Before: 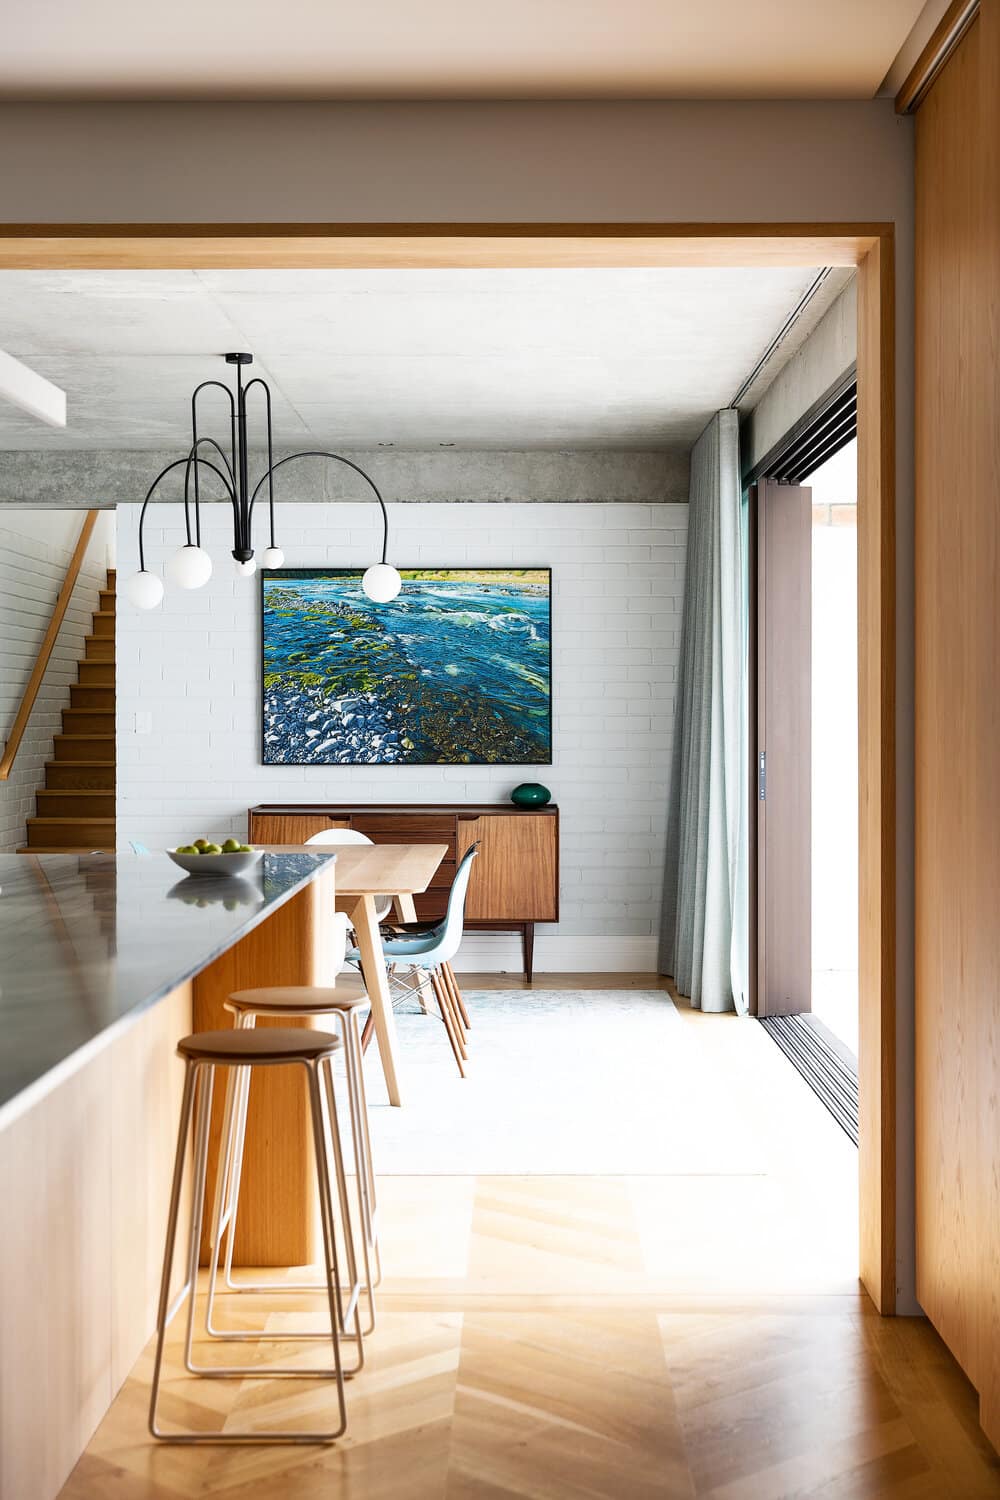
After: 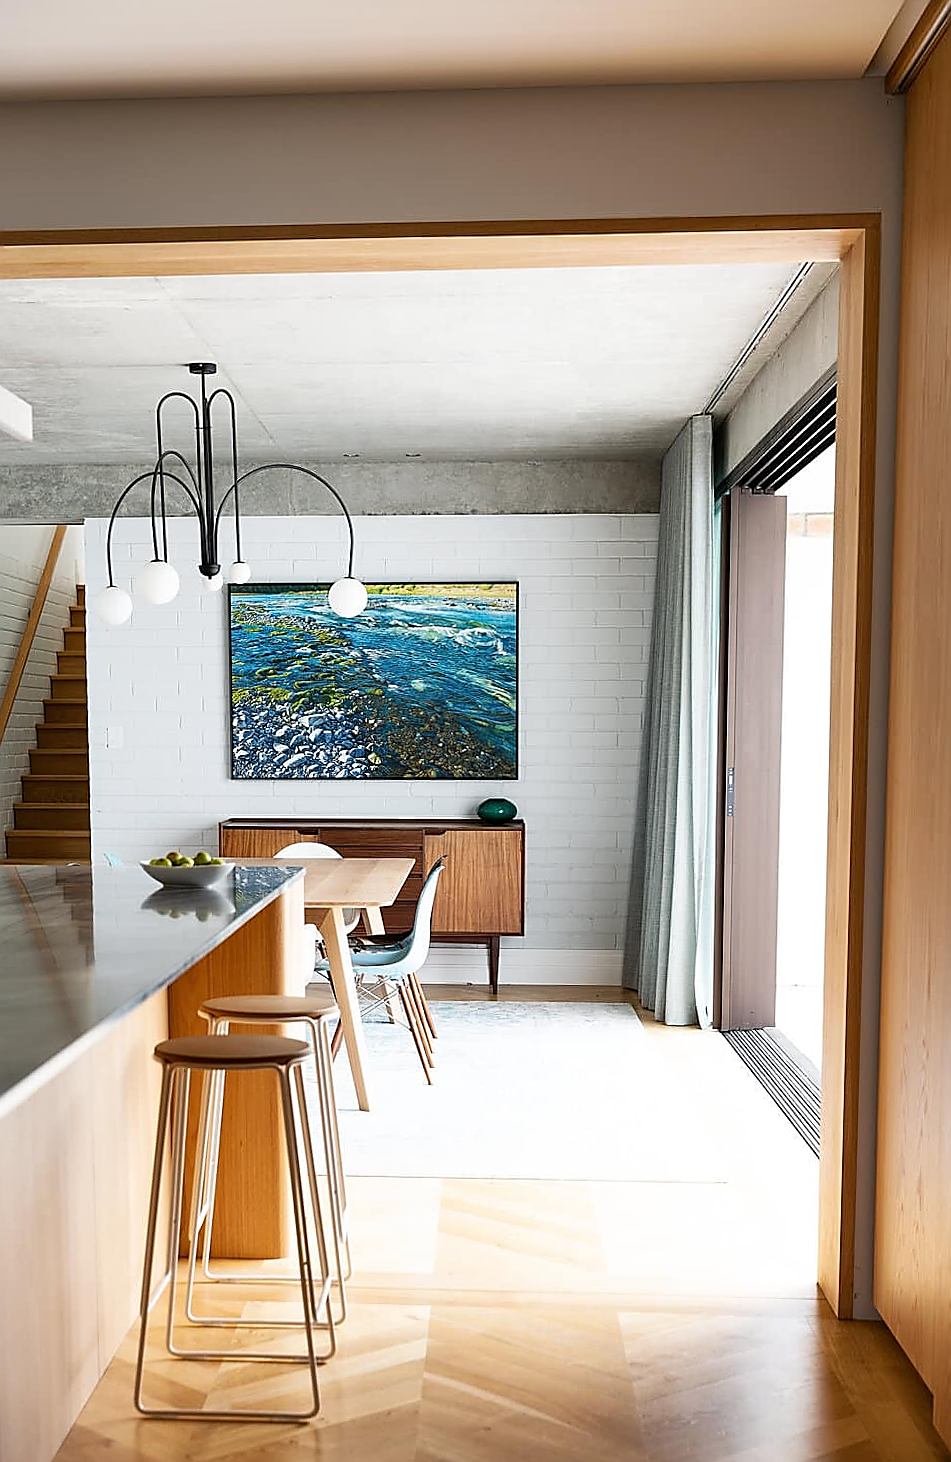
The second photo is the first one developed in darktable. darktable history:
rotate and perspective: rotation 0.074°, lens shift (vertical) 0.096, lens shift (horizontal) -0.041, crop left 0.043, crop right 0.952, crop top 0.024, crop bottom 0.979
sharpen: radius 1.4, amount 1.25, threshold 0.7
